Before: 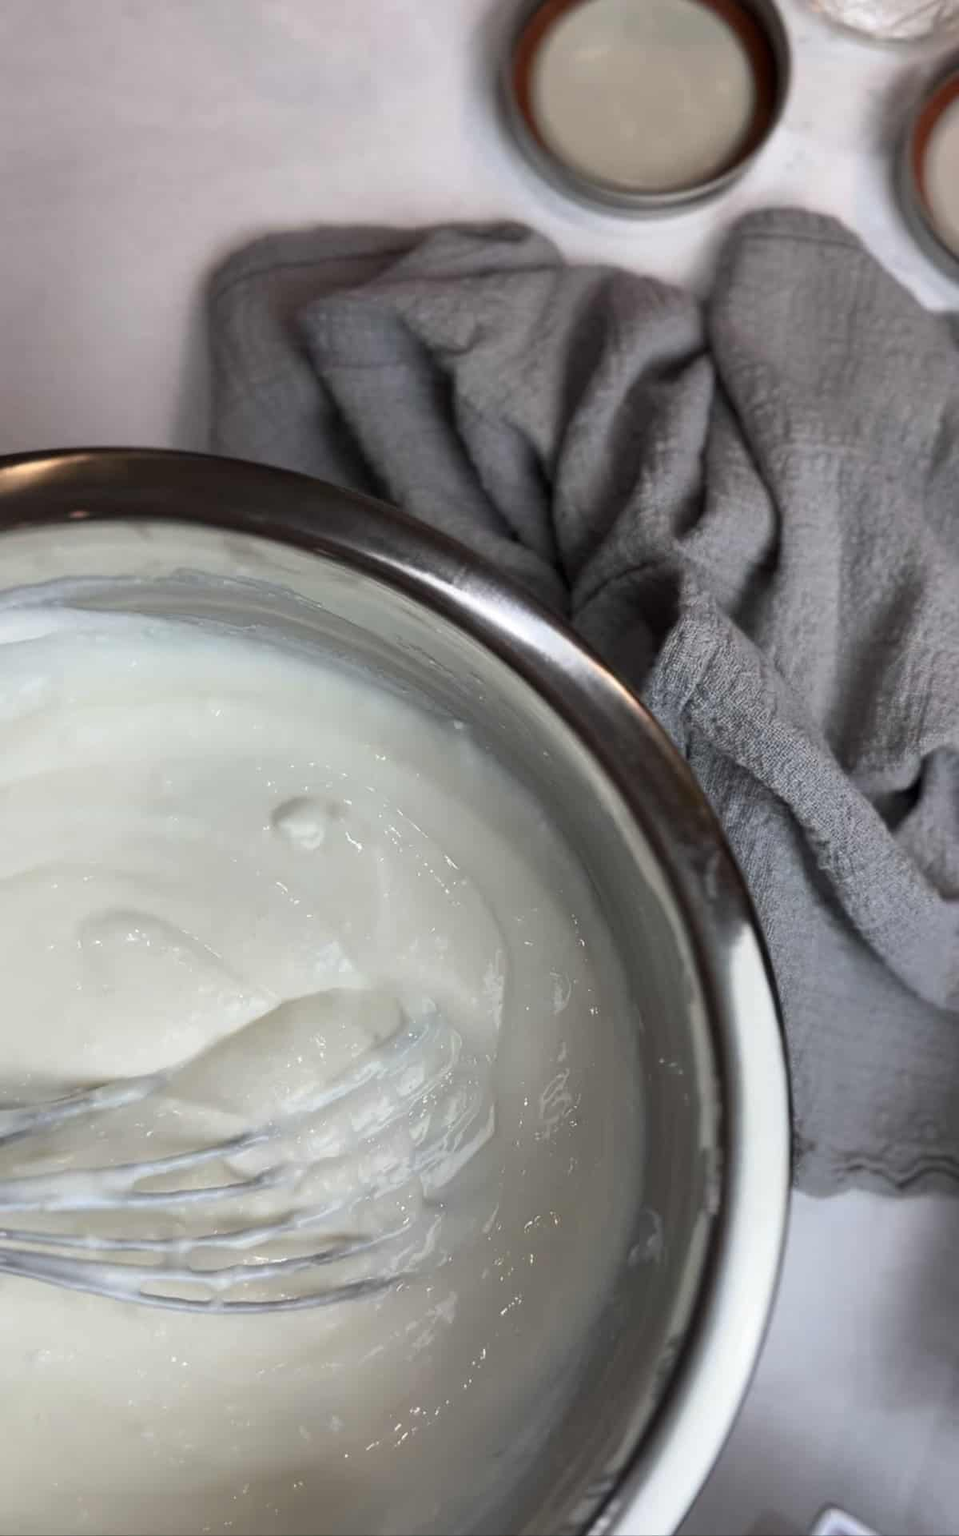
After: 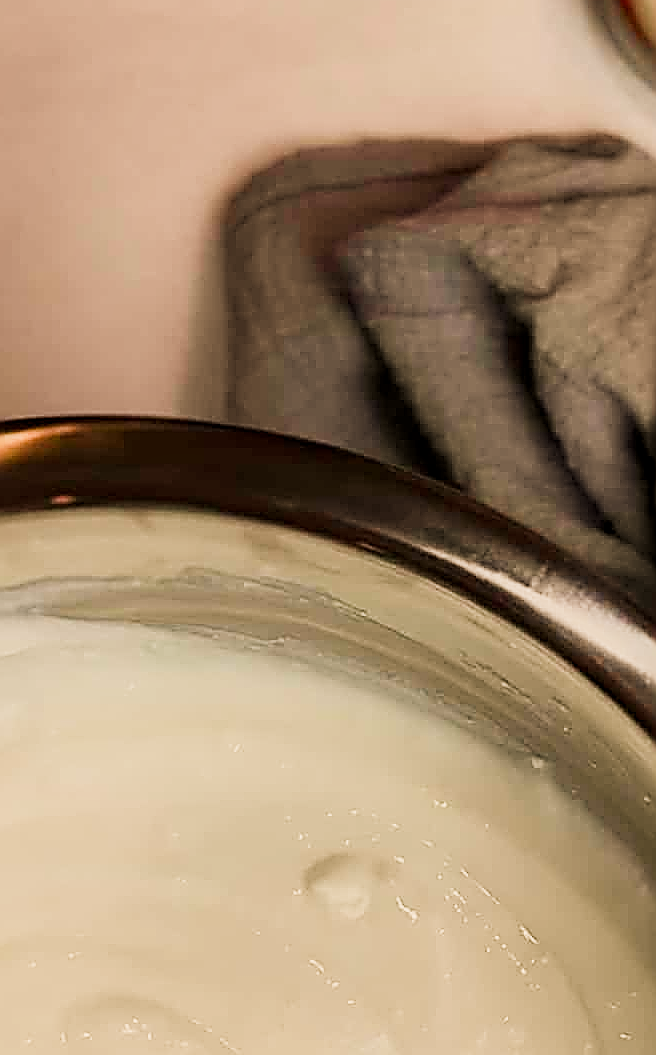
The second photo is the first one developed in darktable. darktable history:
crop and rotate: left 3.047%, top 7.509%, right 42.236%, bottom 37.598%
white balance: red 1.123, blue 0.83
color correction: highlights a* 0.816, highlights b* 2.78, saturation 1.1
sigmoid: on, module defaults
exposure: exposure 0.191 EV, compensate highlight preservation false
sharpen: amount 1.861
local contrast: highlights 61%, shadows 106%, detail 107%, midtone range 0.529
